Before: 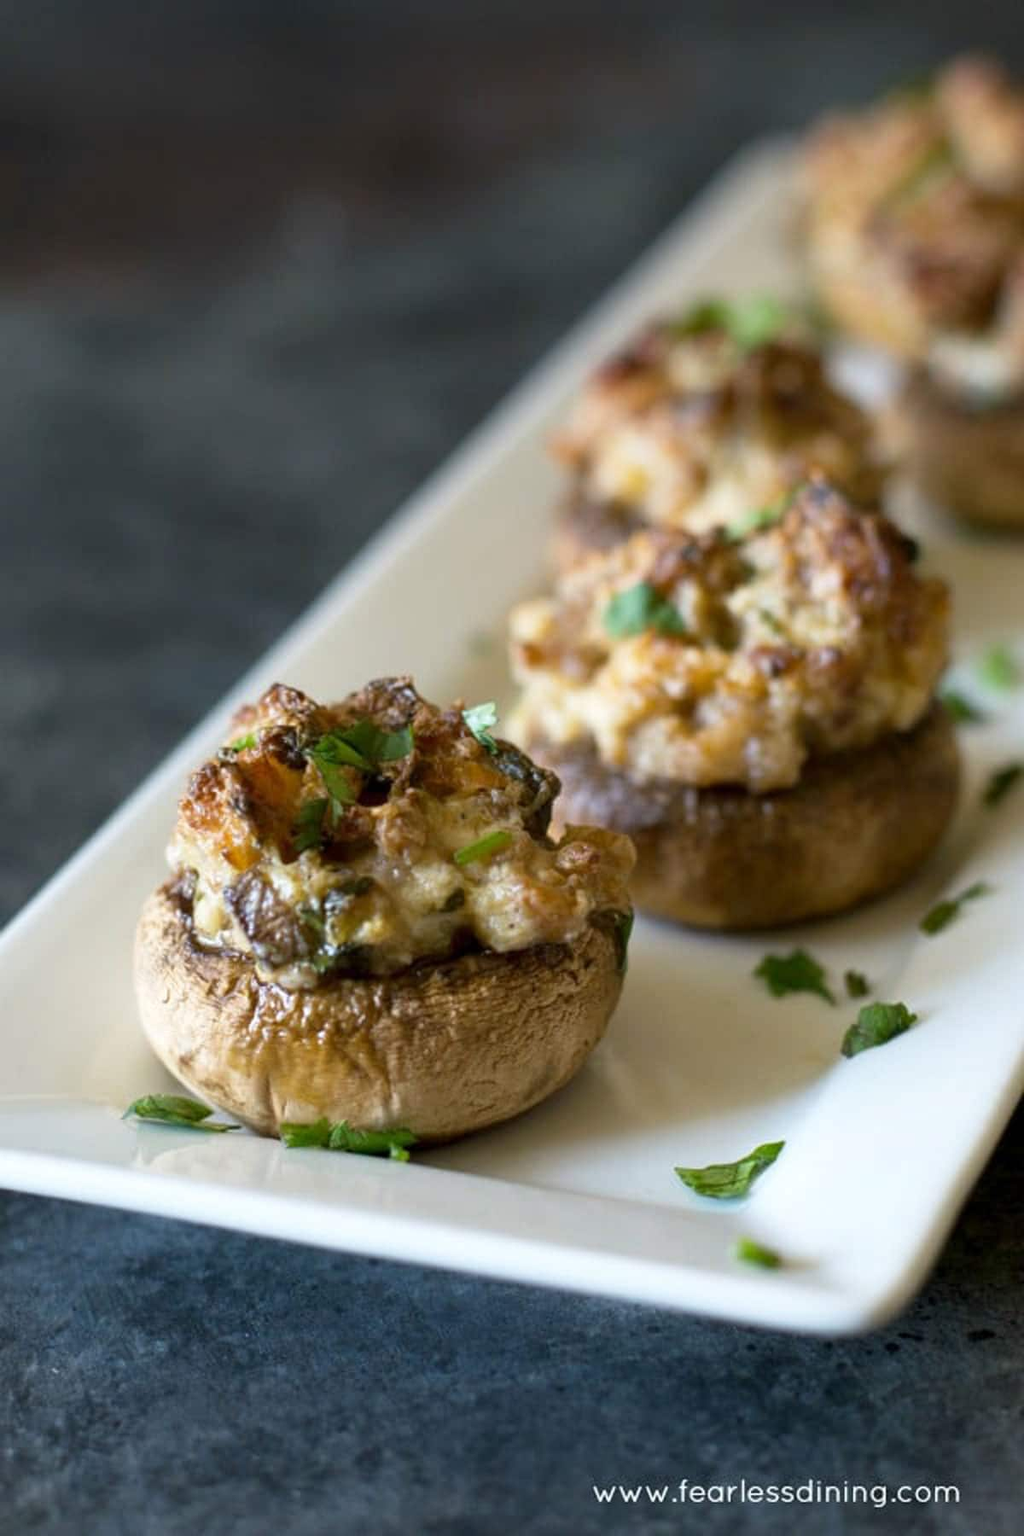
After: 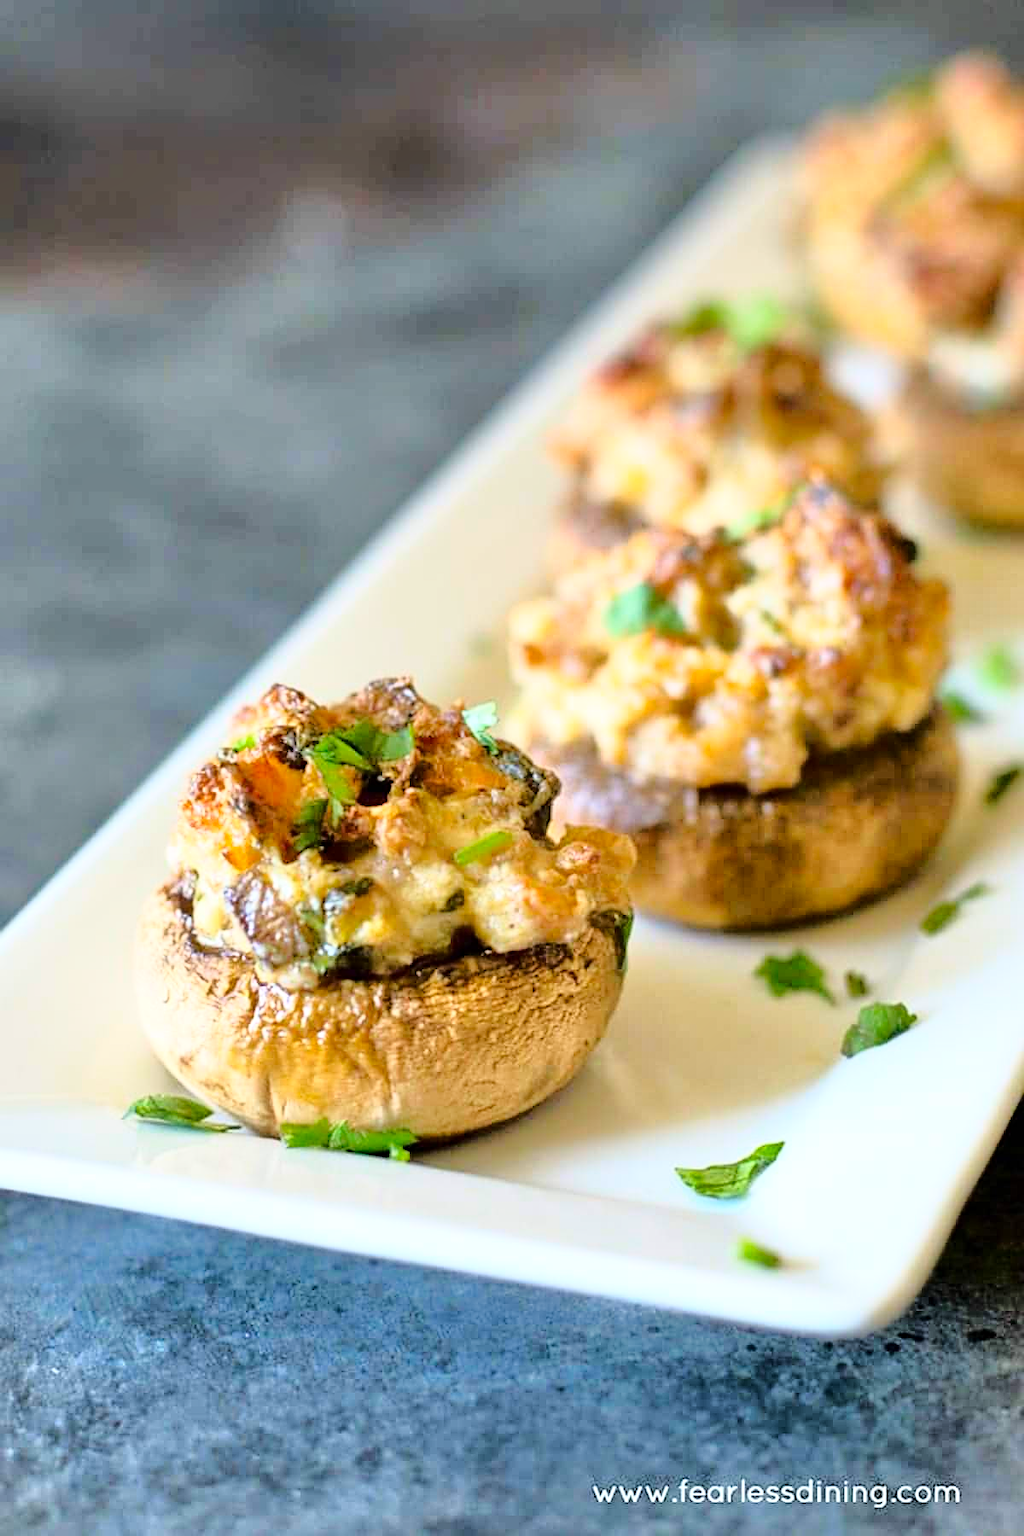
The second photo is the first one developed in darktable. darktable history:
base curve: curves: ch0 [(0, 0) (0.028, 0.03) (0.121, 0.232) (0.46, 0.748) (0.859, 0.968) (1, 1)], exposure shift 0.01
tone equalizer: -7 EV 0.147 EV, -6 EV 0.568 EV, -5 EV 1.11 EV, -4 EV 1.36 EV, -3 EV 1.17 EV, -2 EV 0.6 EV, -1 EV 0.154 EV
sharpen: on, module defaults
contrast brightness saturation: contrast 0.079, saturation 0.203
